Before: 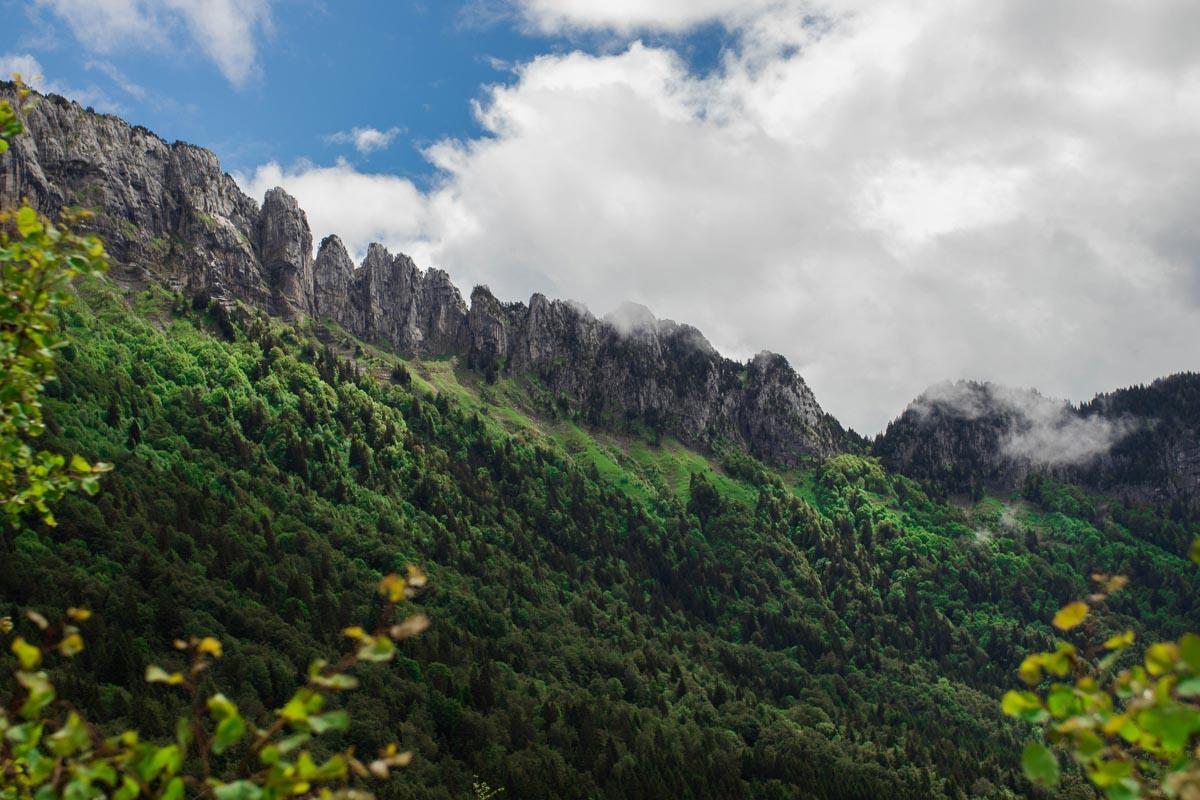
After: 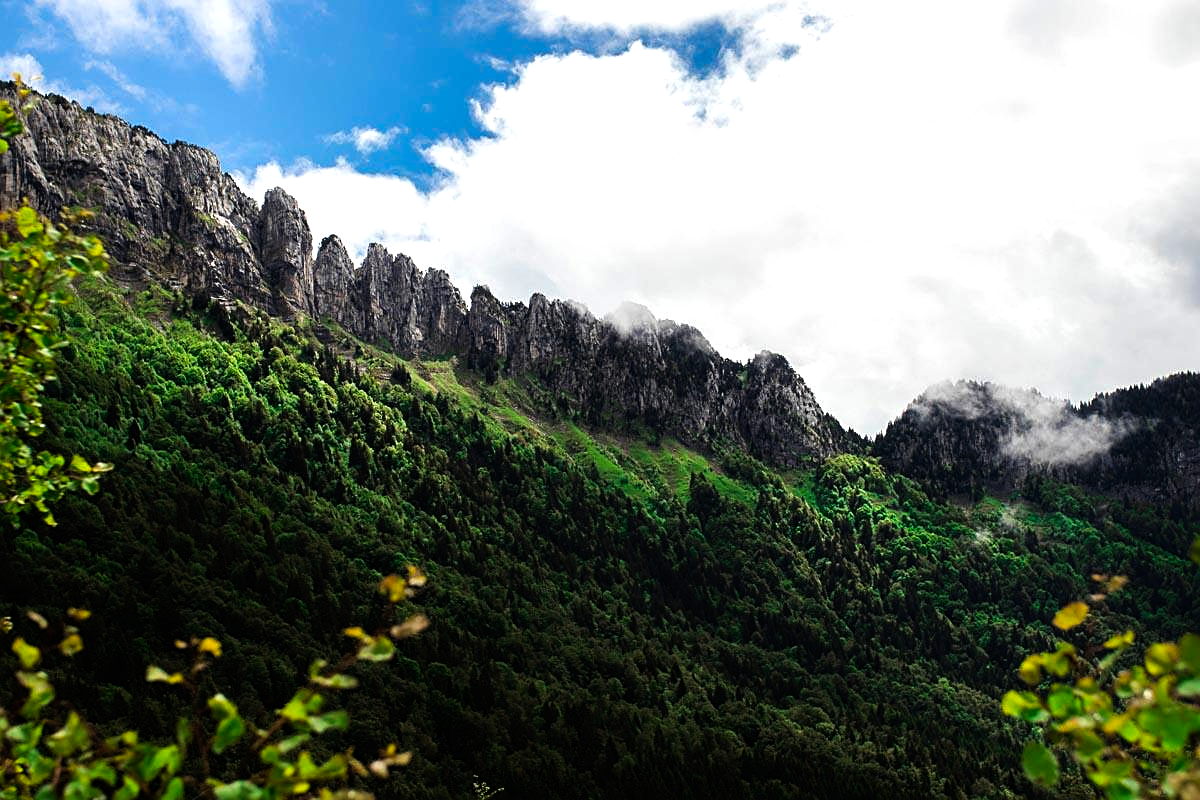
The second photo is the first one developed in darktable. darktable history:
tone equalizer: -8 EV -0.763 EV, -7 EV -0.725 EV, -6 EV -0.611 EV, -5 EV -0.376 EV, -3 EV 0.365 EV, -2 EV 0.6 EV, -1 EV 0.697 EV, +0 EV 0.737 EV
sharpen: on, module defaults
tone curve: curves: ch0 [(0, 0) (0.153, 0.056) (1, 1)], preserve colors none
